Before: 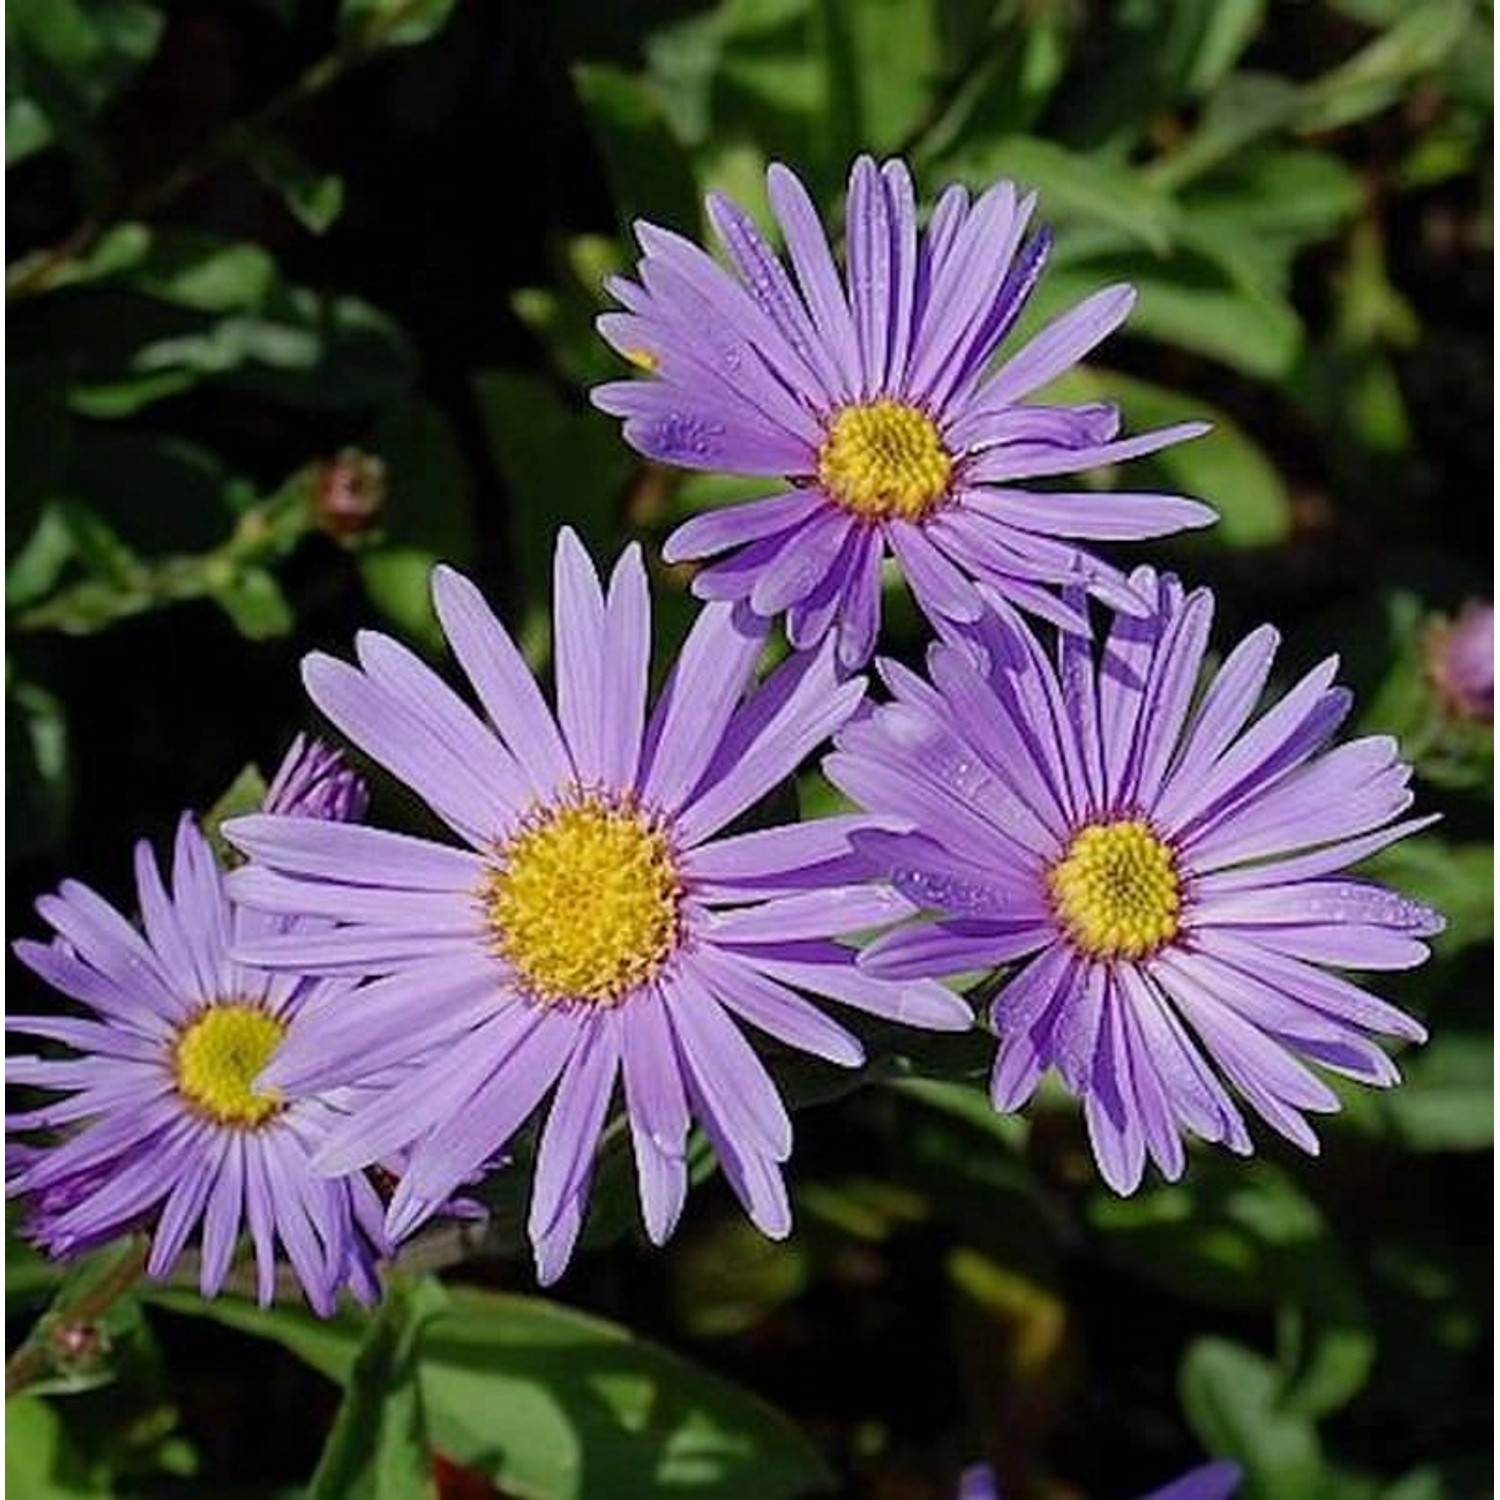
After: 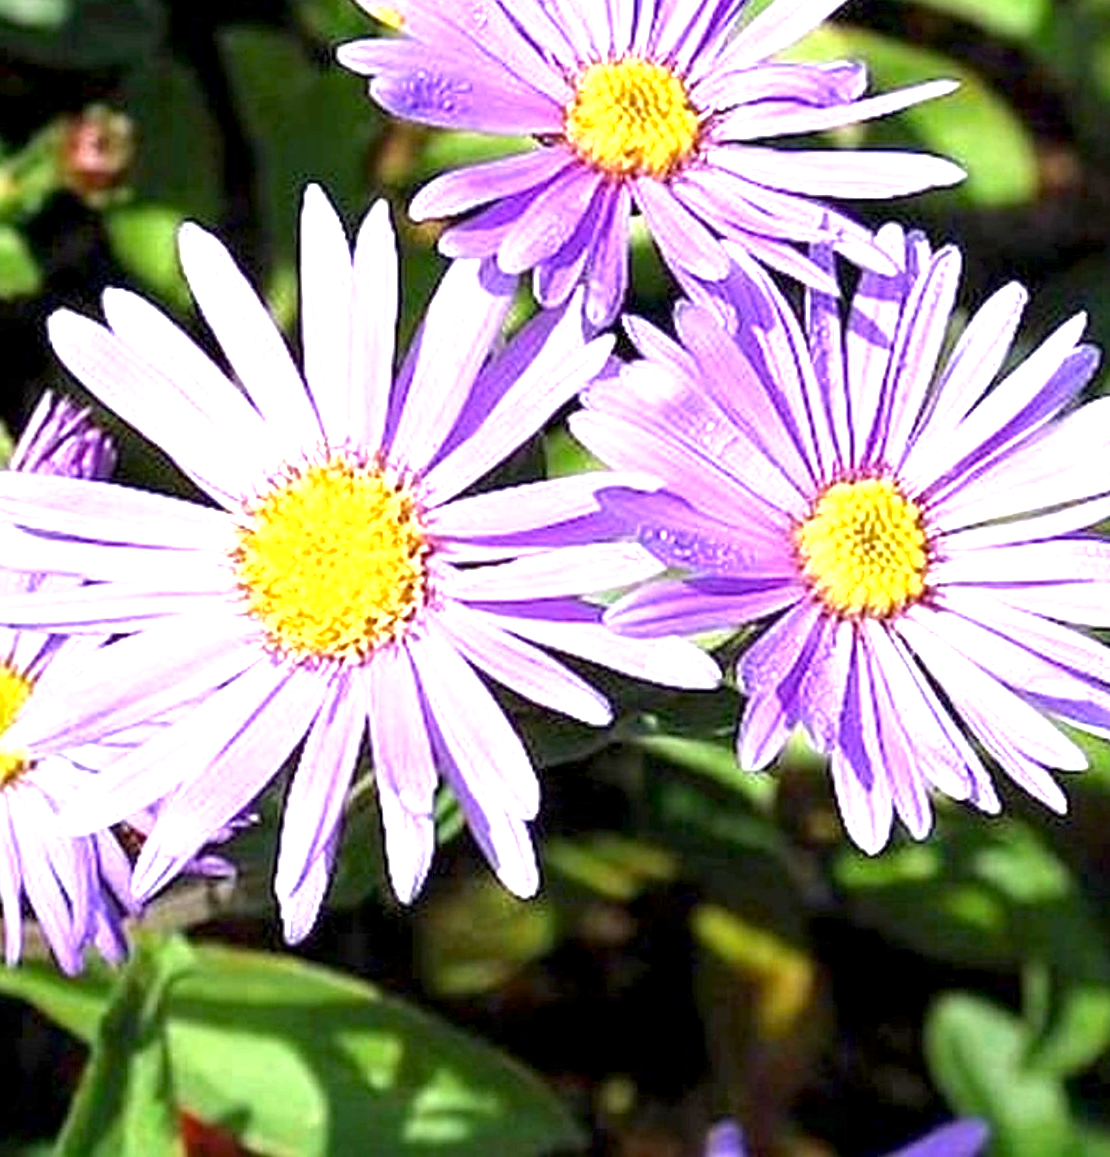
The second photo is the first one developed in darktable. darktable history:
exposure: black level correction 0.001, exposure 1.822 EV, compensate exposure bias true, compensate highlight preservation false
shadows and highlights: shadows 25, highlights -25
crop: left 16.871%, top 22.857%, right 9.116%
